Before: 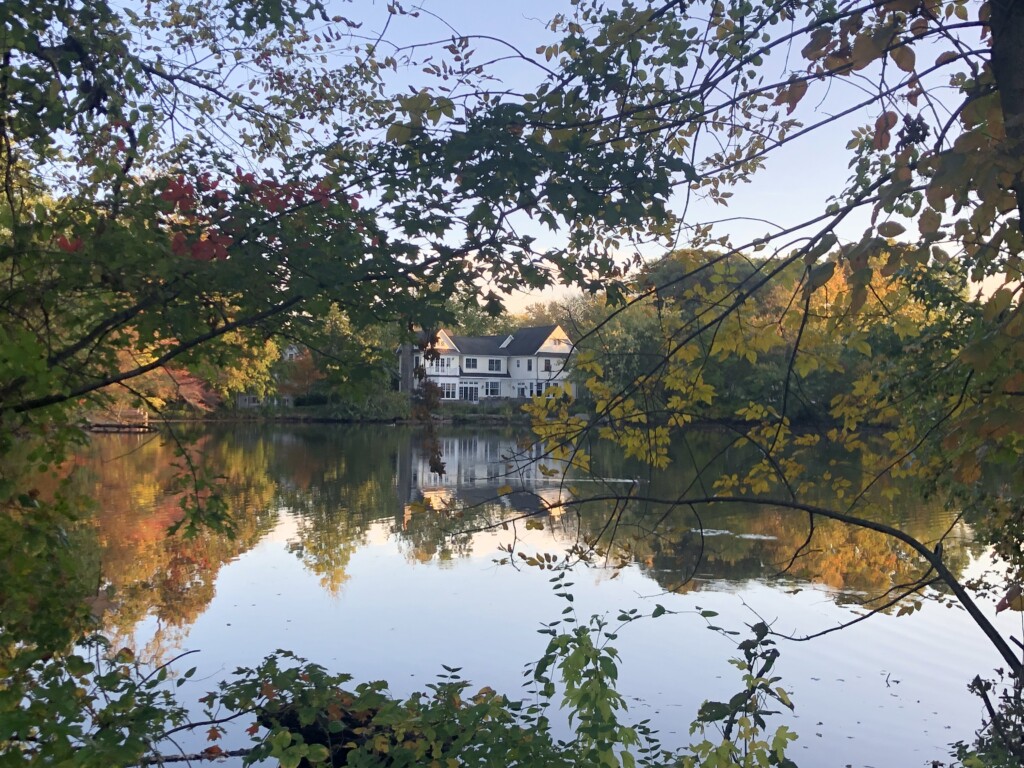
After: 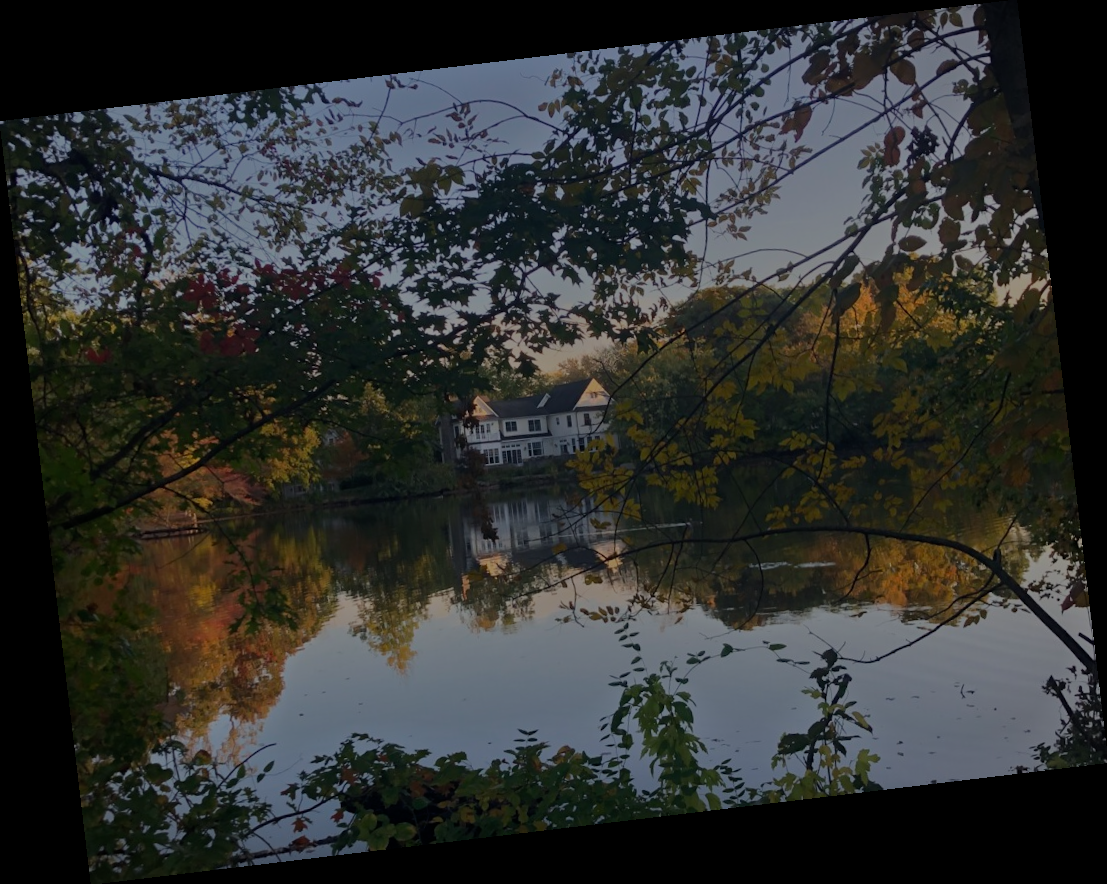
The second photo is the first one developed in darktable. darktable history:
vignetting: fall-off start 100%, brightness -0.282, width/height ratio 1.31
tone equalizer: -8 EV -2 EV, -7 EV -2 EV, -6 EV -2 EV, -5 EV -2 EV, -4 EV -2 EV, -3 EV -2 EV, -2 EV -2 EV, -1 EV -1.63 EV, +0 EV -2 EV
rotate and perspective: rotation -6.83°, automatic cropping off
